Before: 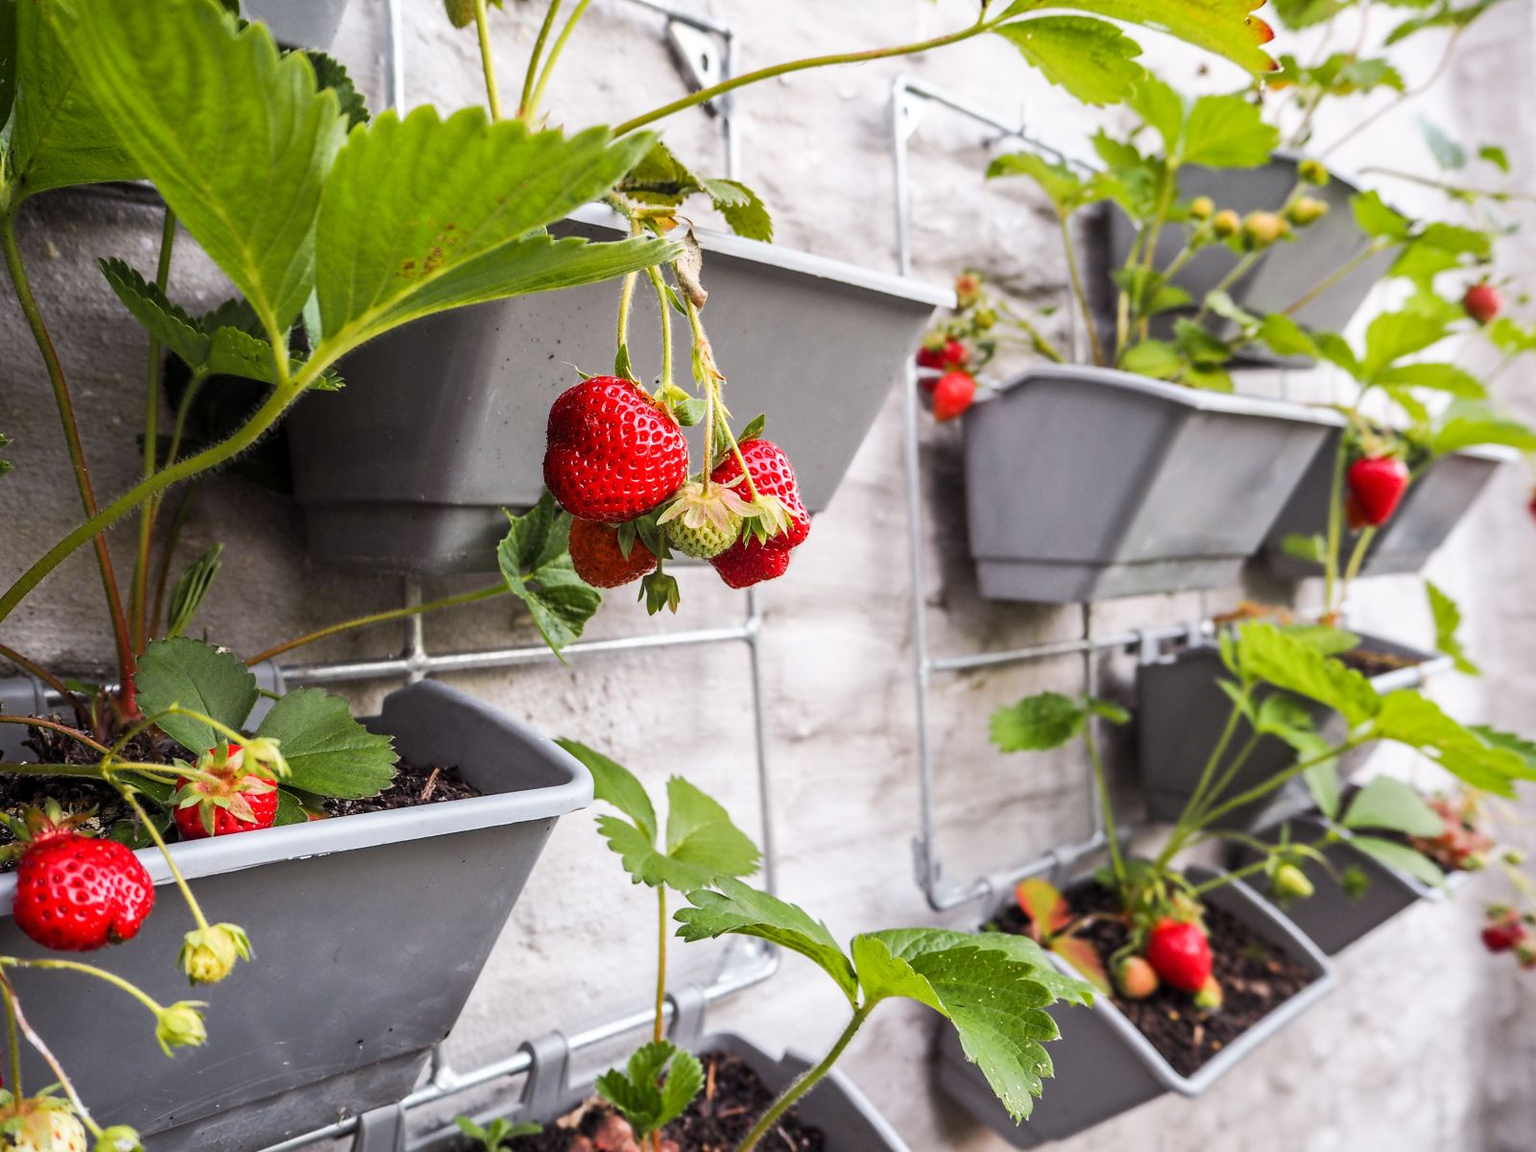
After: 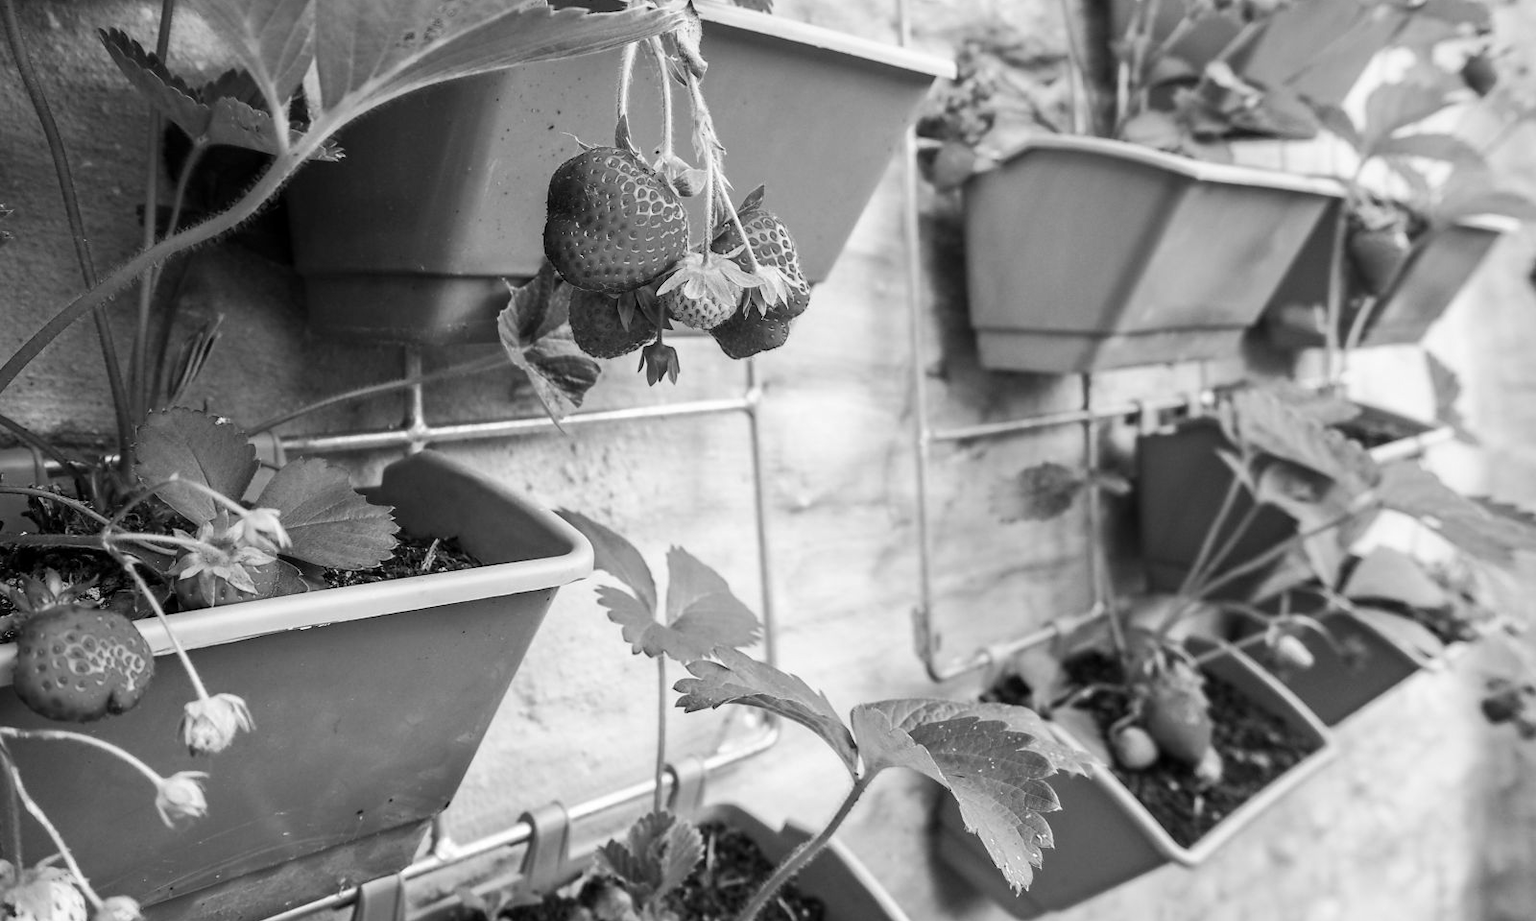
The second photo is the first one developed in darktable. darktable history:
monochrome: on, module defaults
color calibration: output colorfulness [0, 0.315, 0, 0], x 0.341, y 0.355, temperature 5166 K
crop and rotate: top 19.998%
